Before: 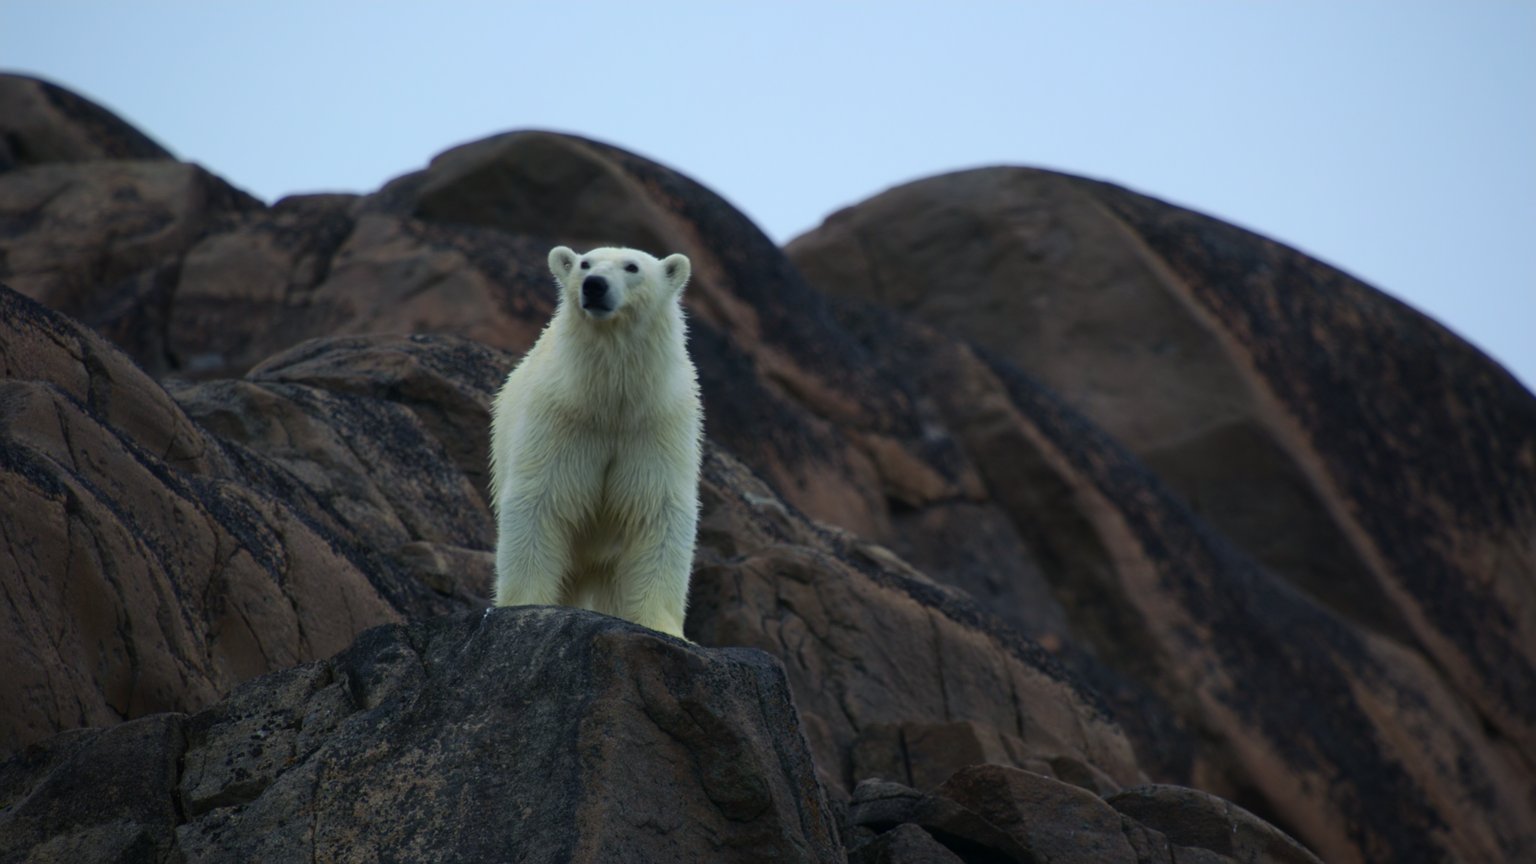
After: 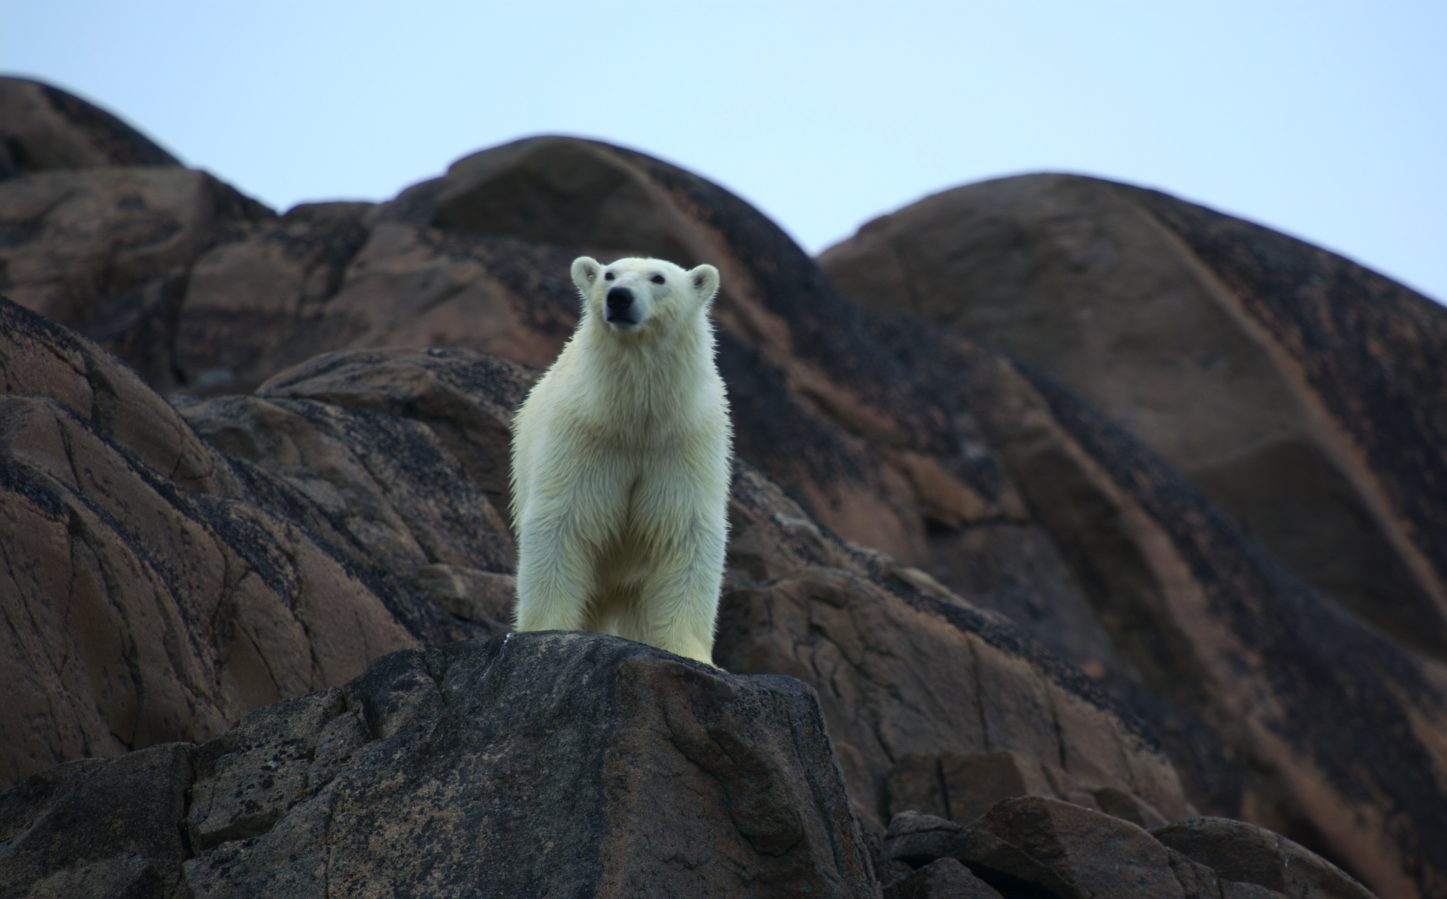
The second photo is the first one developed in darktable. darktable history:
crop: right 9.509%, bottom 0.031%
exposure: exposure 0.29 EV, compensate highlight preservation false
